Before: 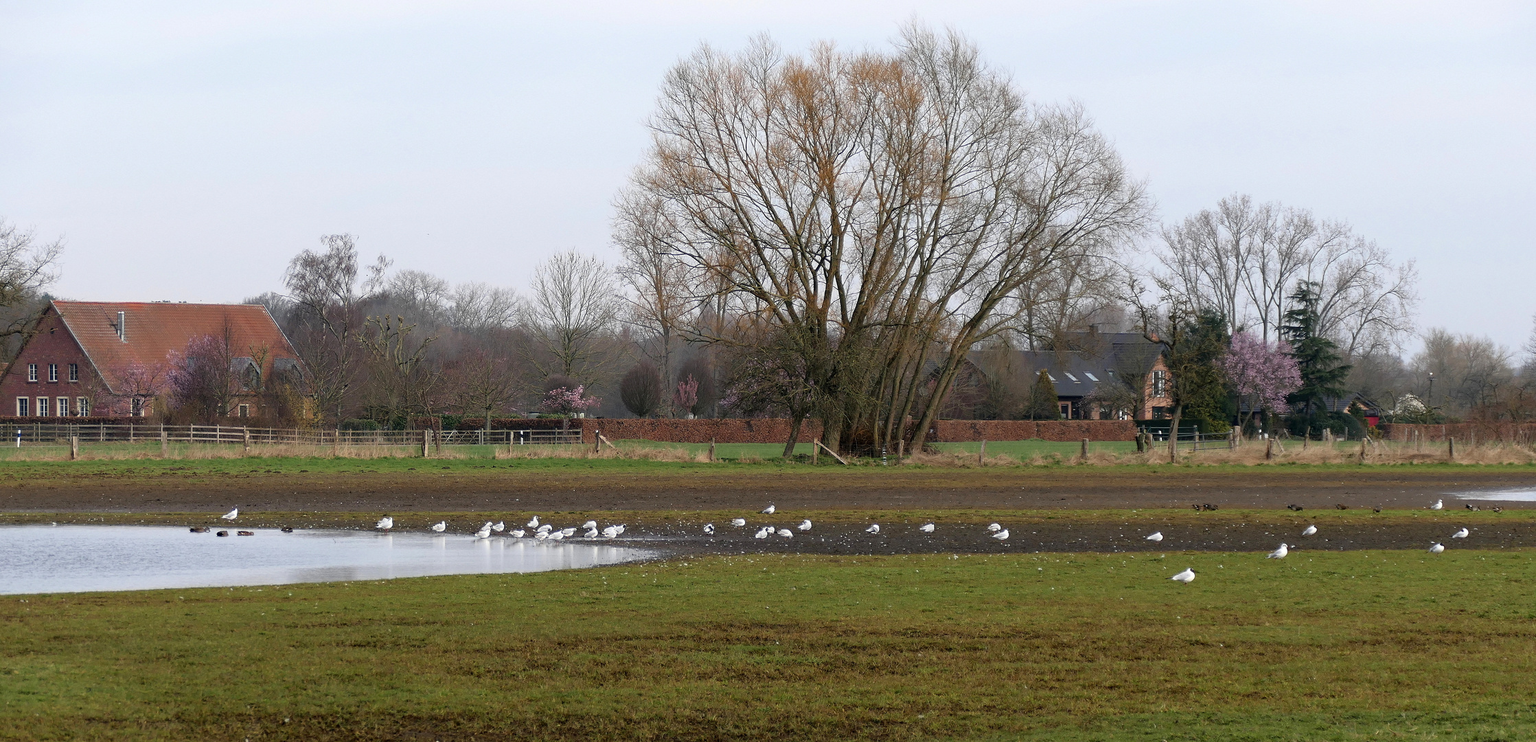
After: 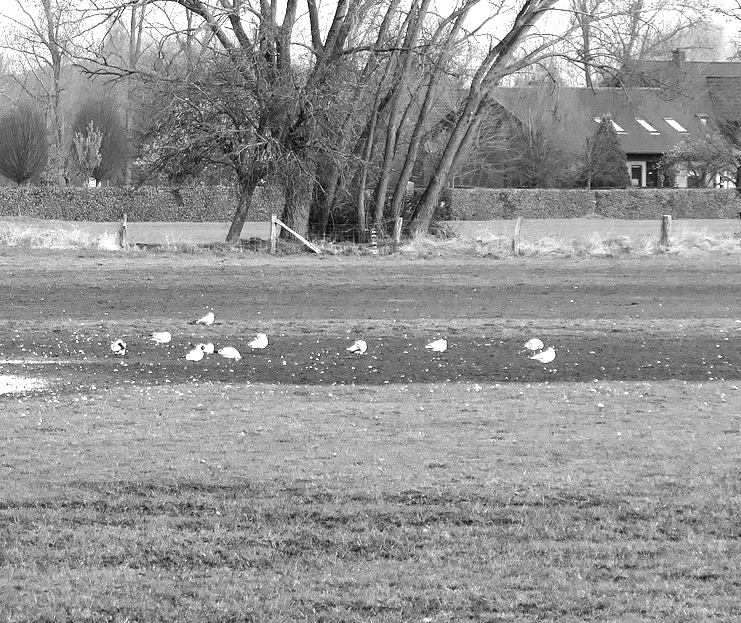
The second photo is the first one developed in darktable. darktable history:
crop: left 40.878%, top 39.176%, right 25.993%, bottom 3.081%
color contrast: green-magenta contrast 0, blue-yellow contrast 0
exposure: black level correction 0, exposure 1.75 EV, compensate exposure bias true, compensate highlight preservation false
